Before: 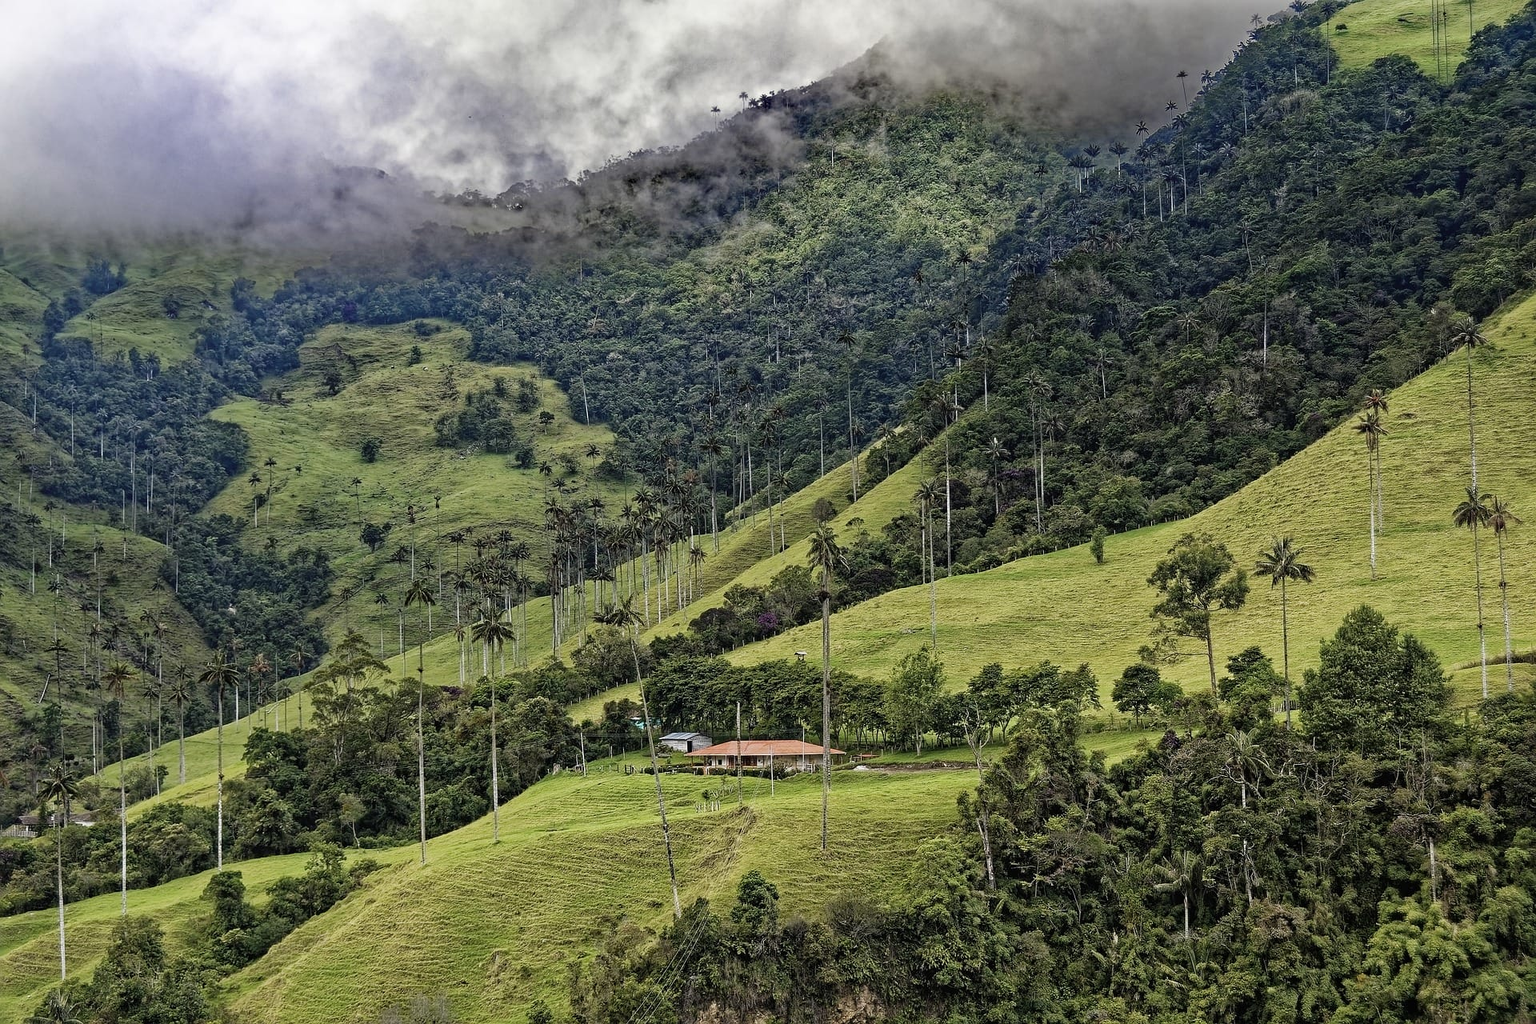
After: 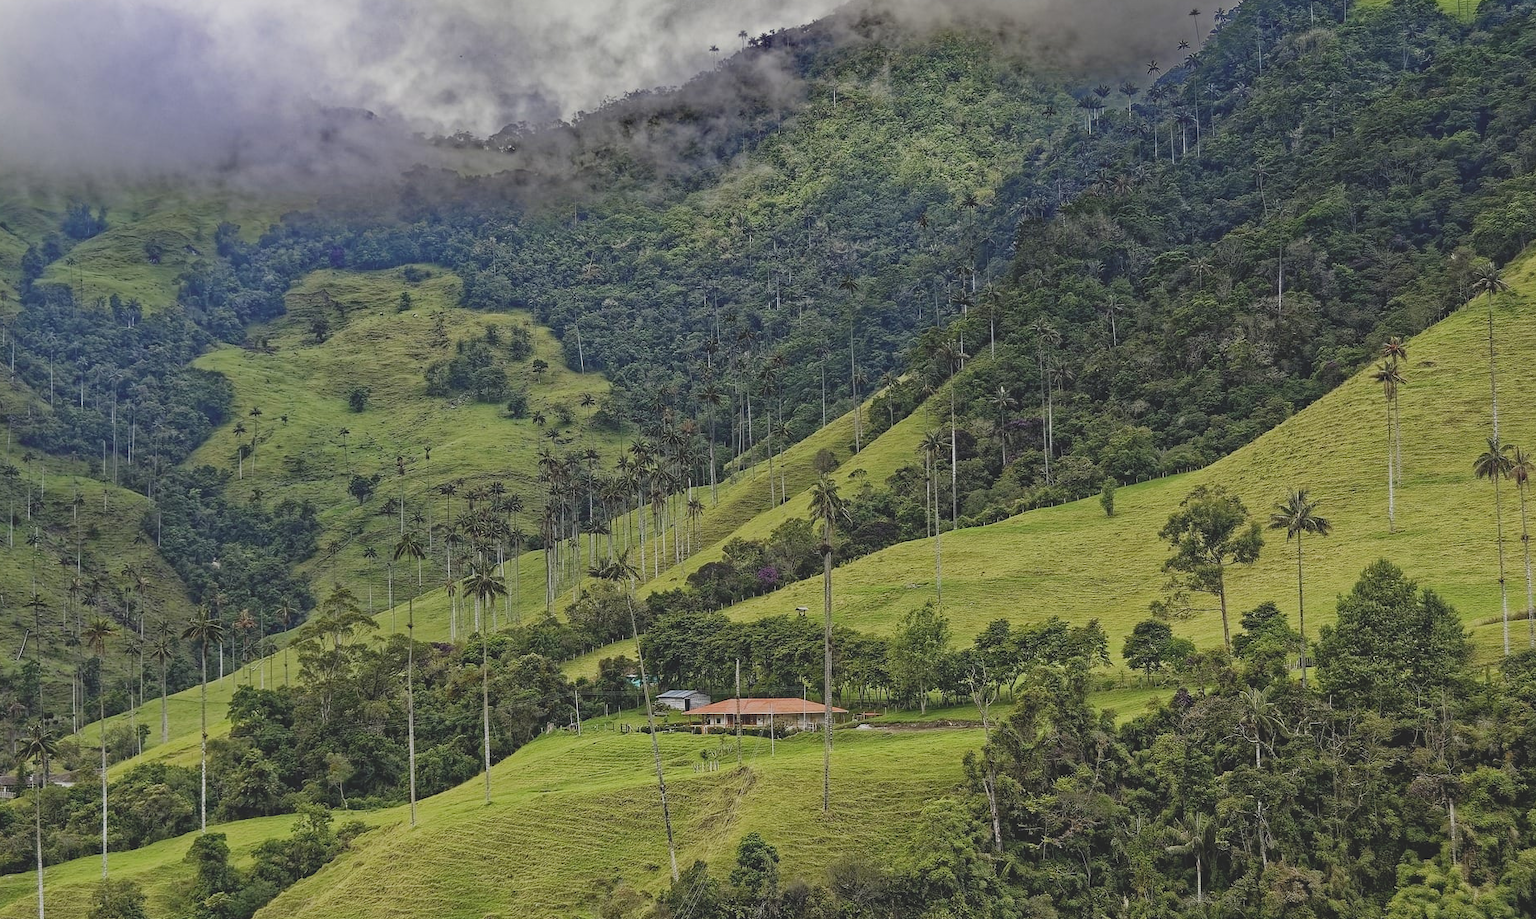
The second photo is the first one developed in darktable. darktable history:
contrast brightness saturation: contrast -0.28
crop: left 1.507%, top 6.147%, right 1.379%, bottom 6.637%
